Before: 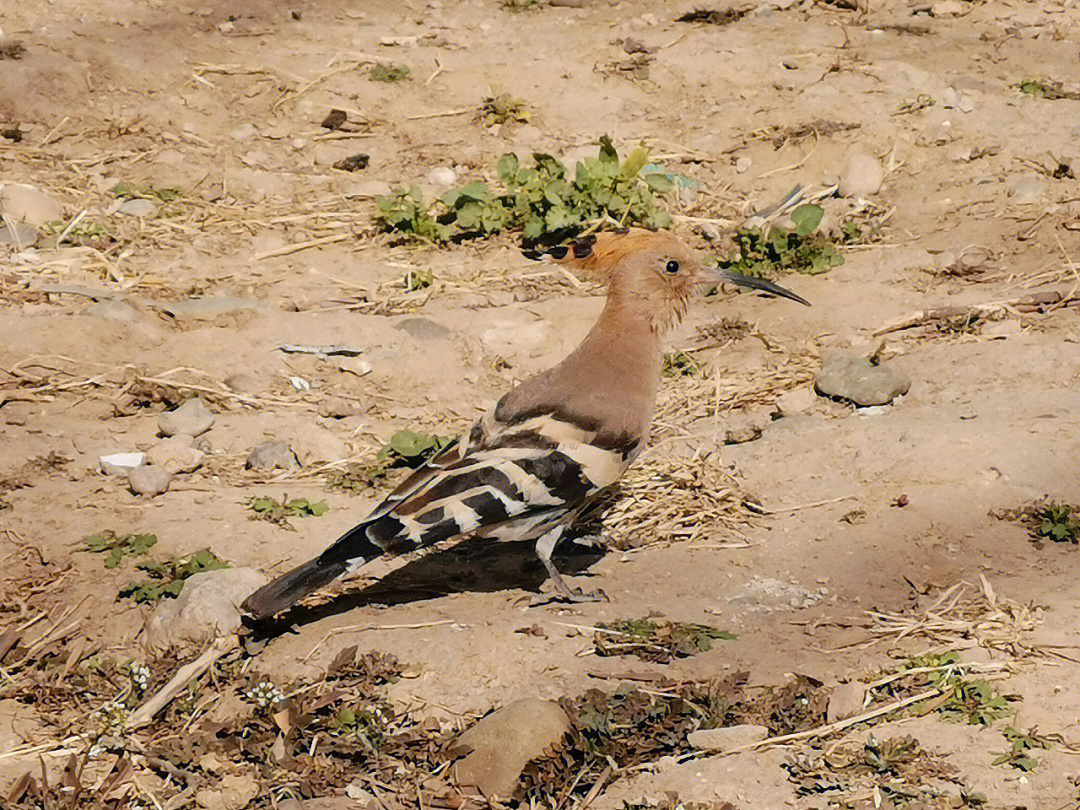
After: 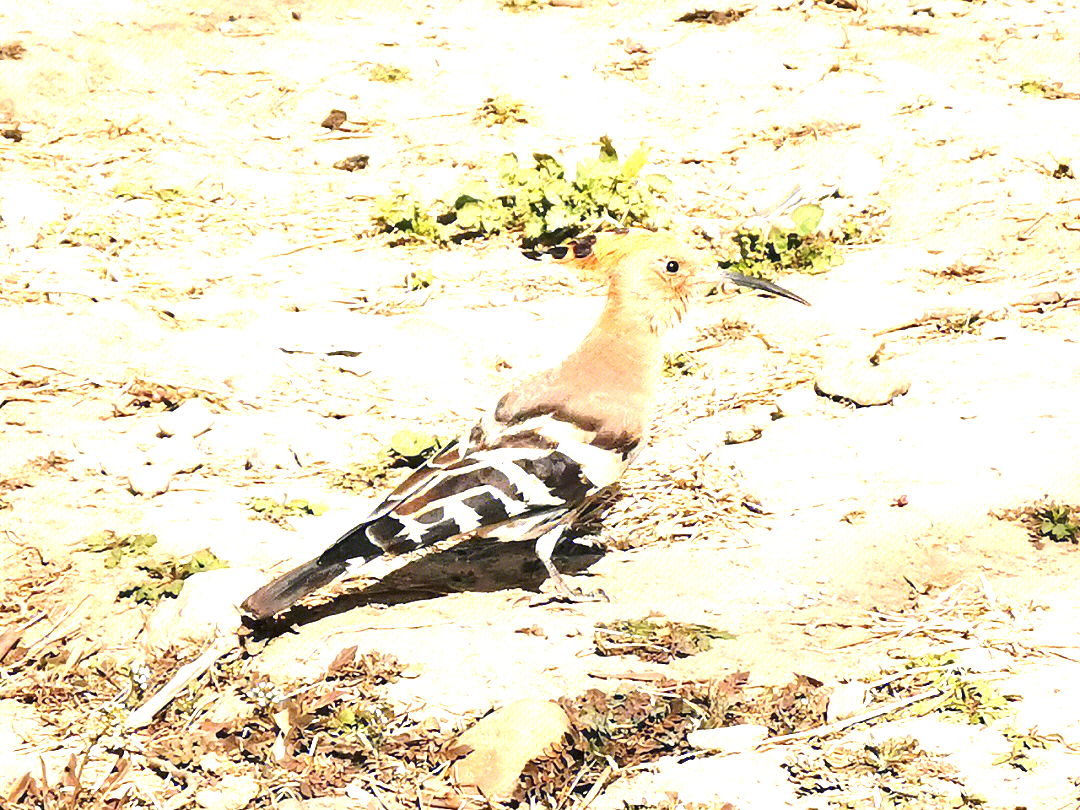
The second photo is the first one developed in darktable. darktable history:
tone equalizer: edges refinement/feathering 500, mask exposure compensation -1.57 EV, preserve details no
exposure: exposure 2.005 EV, compensate highlight preservation false
